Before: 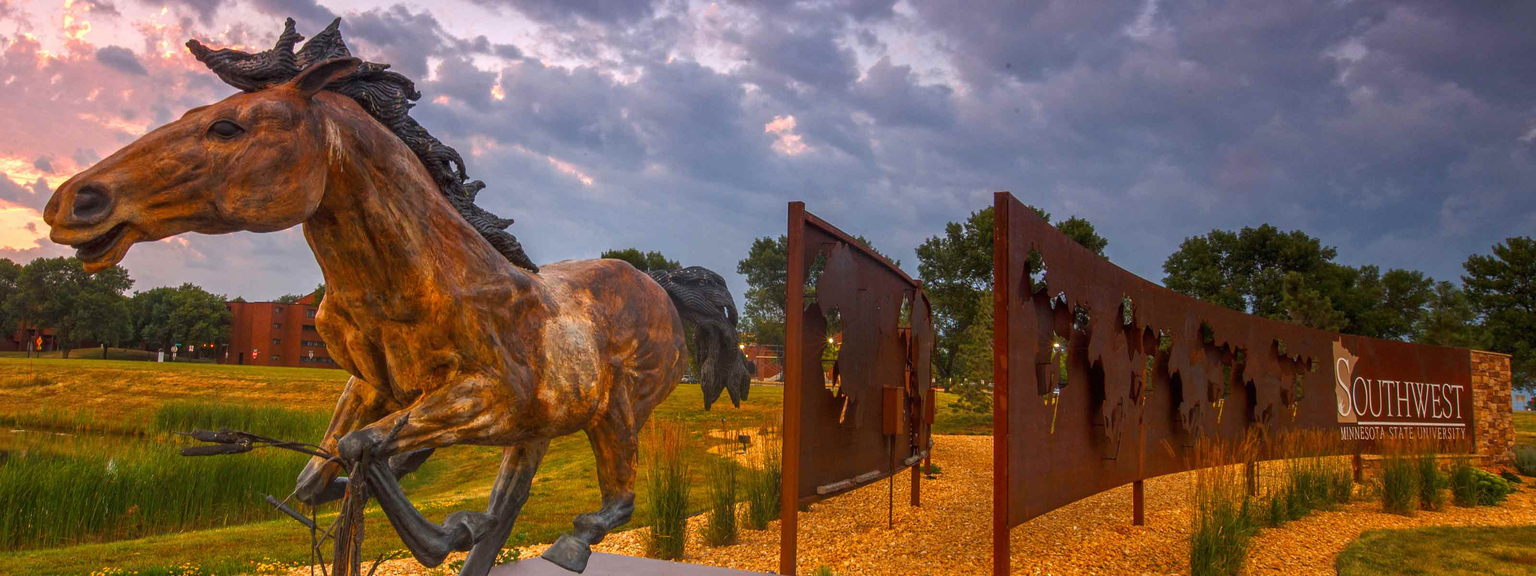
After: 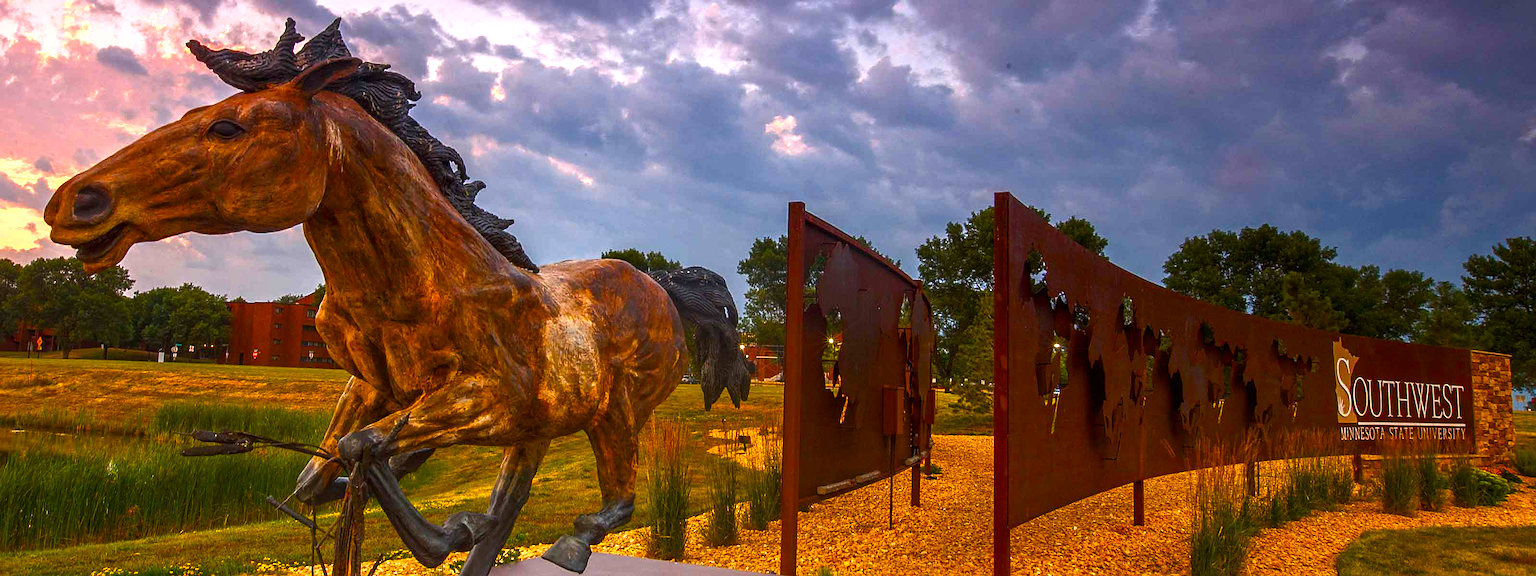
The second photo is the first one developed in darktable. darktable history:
contrast brightness saturation: saturation 0.104
sharpen: on, module defaults
color balance rgb: linear chroma grading › global chroma 15.284%, perceptual saturation grading › global saturation 20%, perceptual saturation grading › highlights -25.472%, perceptual saturation grading › shadows 24.542%, perceptual brilliance grading › global brilliance 15.113%, perceptual brilliance grading › shadows -35.494%
